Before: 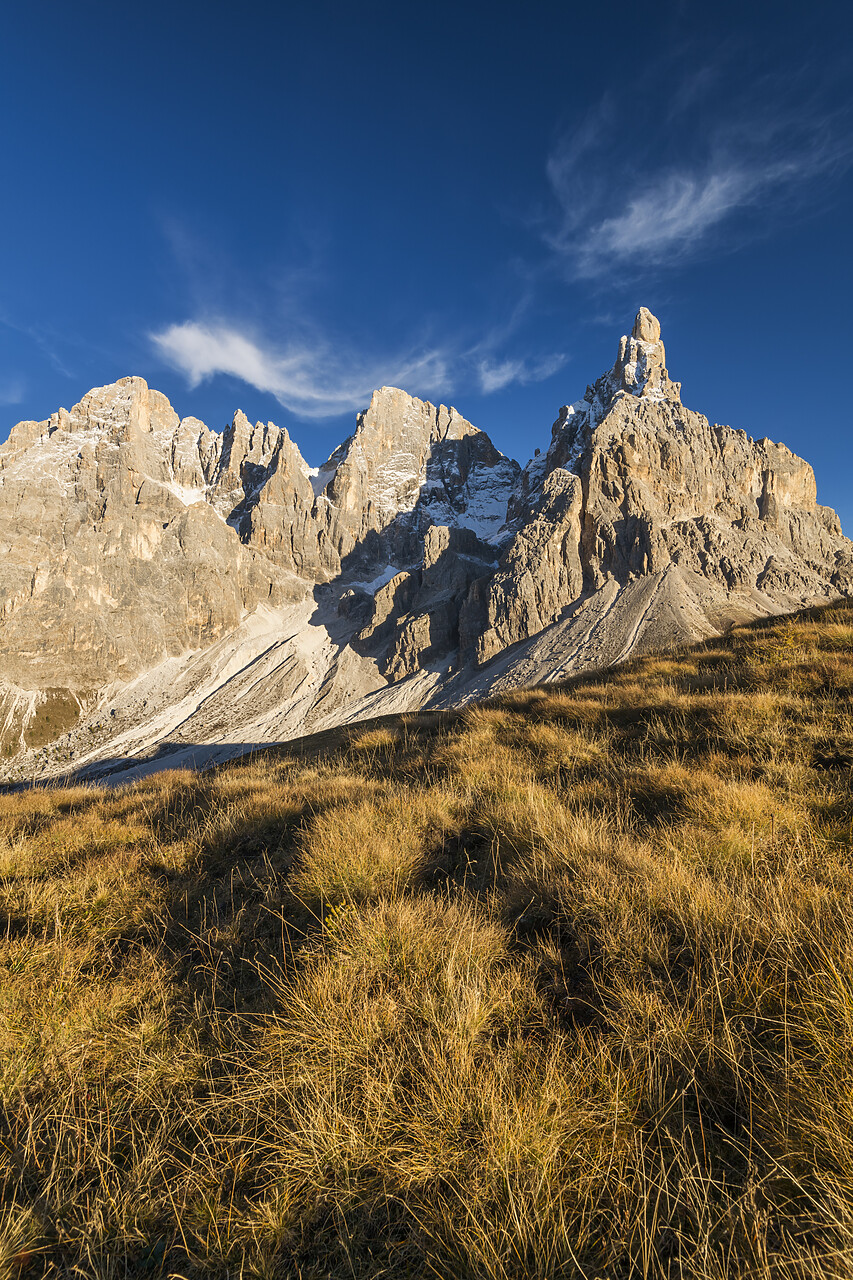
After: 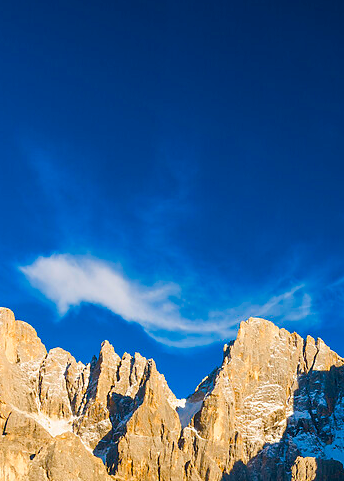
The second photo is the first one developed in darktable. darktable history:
crop: left 15.708%, top 5.423%, right 43.928%, bottom 56.986%
color balance rgb: linear chroma grading › shadows -7.549%, linear chroma grading › global chroma 9.933%, perceptual saturation grading › global saturation 20%, perceptual saturation grading › highlights -14.248%, perceptual saturation grading › shadows 49.227%, global vibrance 41.154%
